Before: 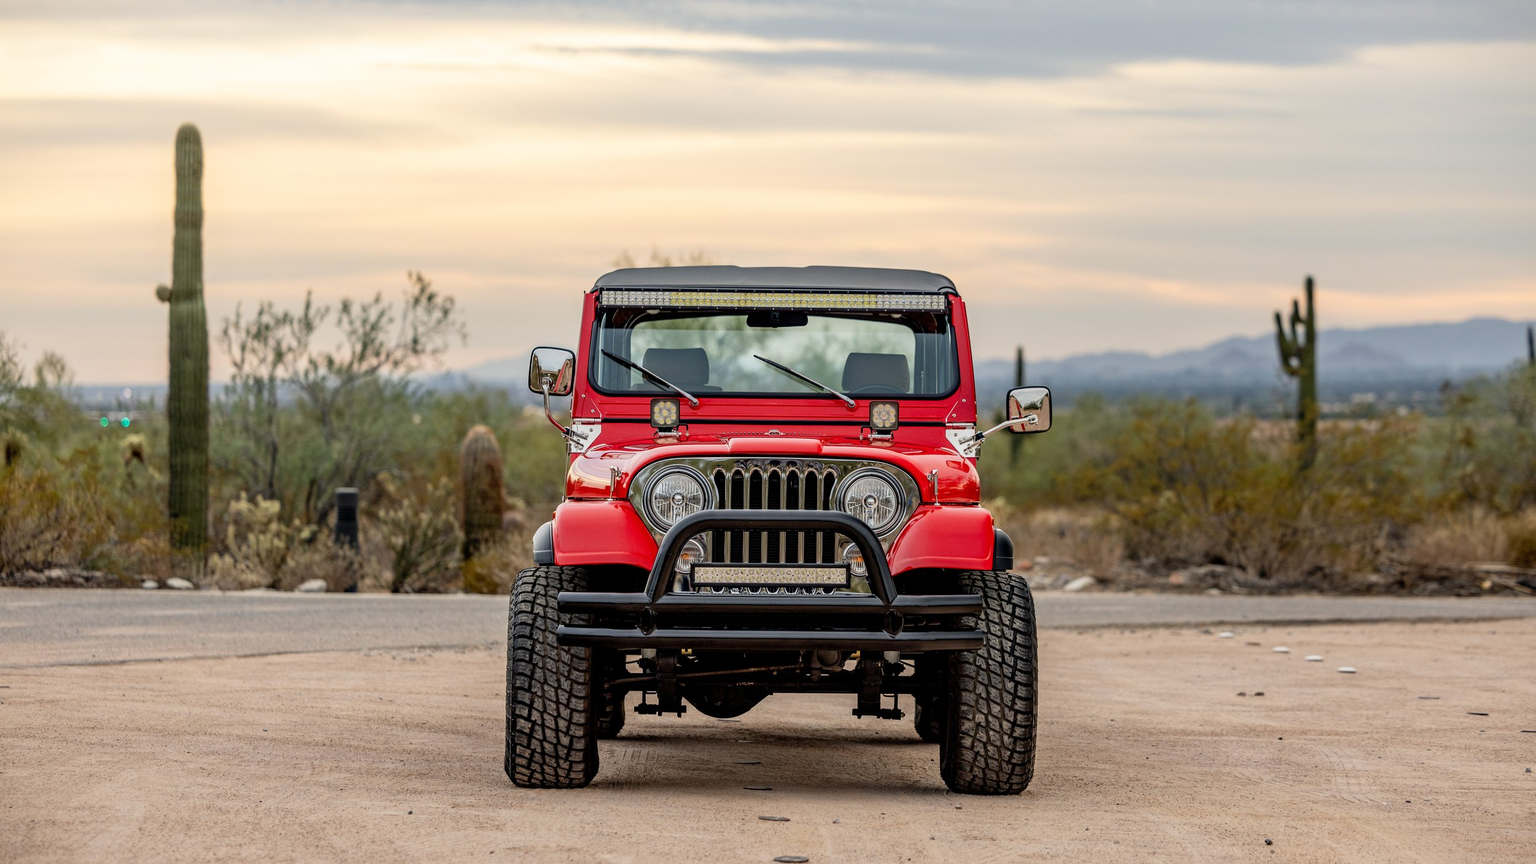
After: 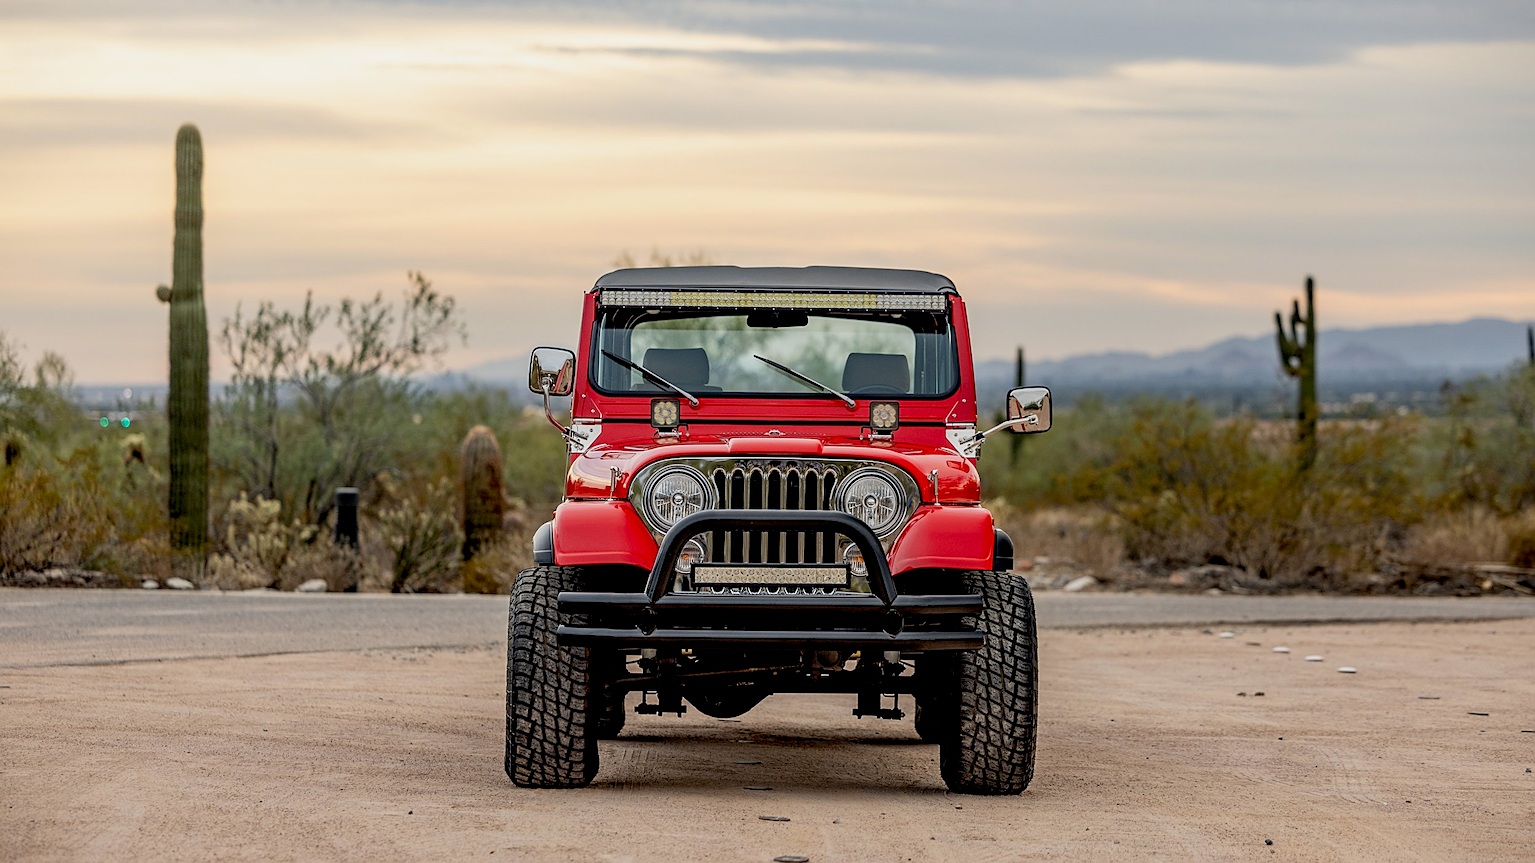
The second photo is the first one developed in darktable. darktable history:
sharpen: on, module defaults
exposure: black level correction 0.009, exposure -0.161 EV, compensate exposure bias true, compensate highlight preservation false
tone equalizer: edges refinement/feathering 500, mask exposure compensation -1.57 EV, preserve details no
